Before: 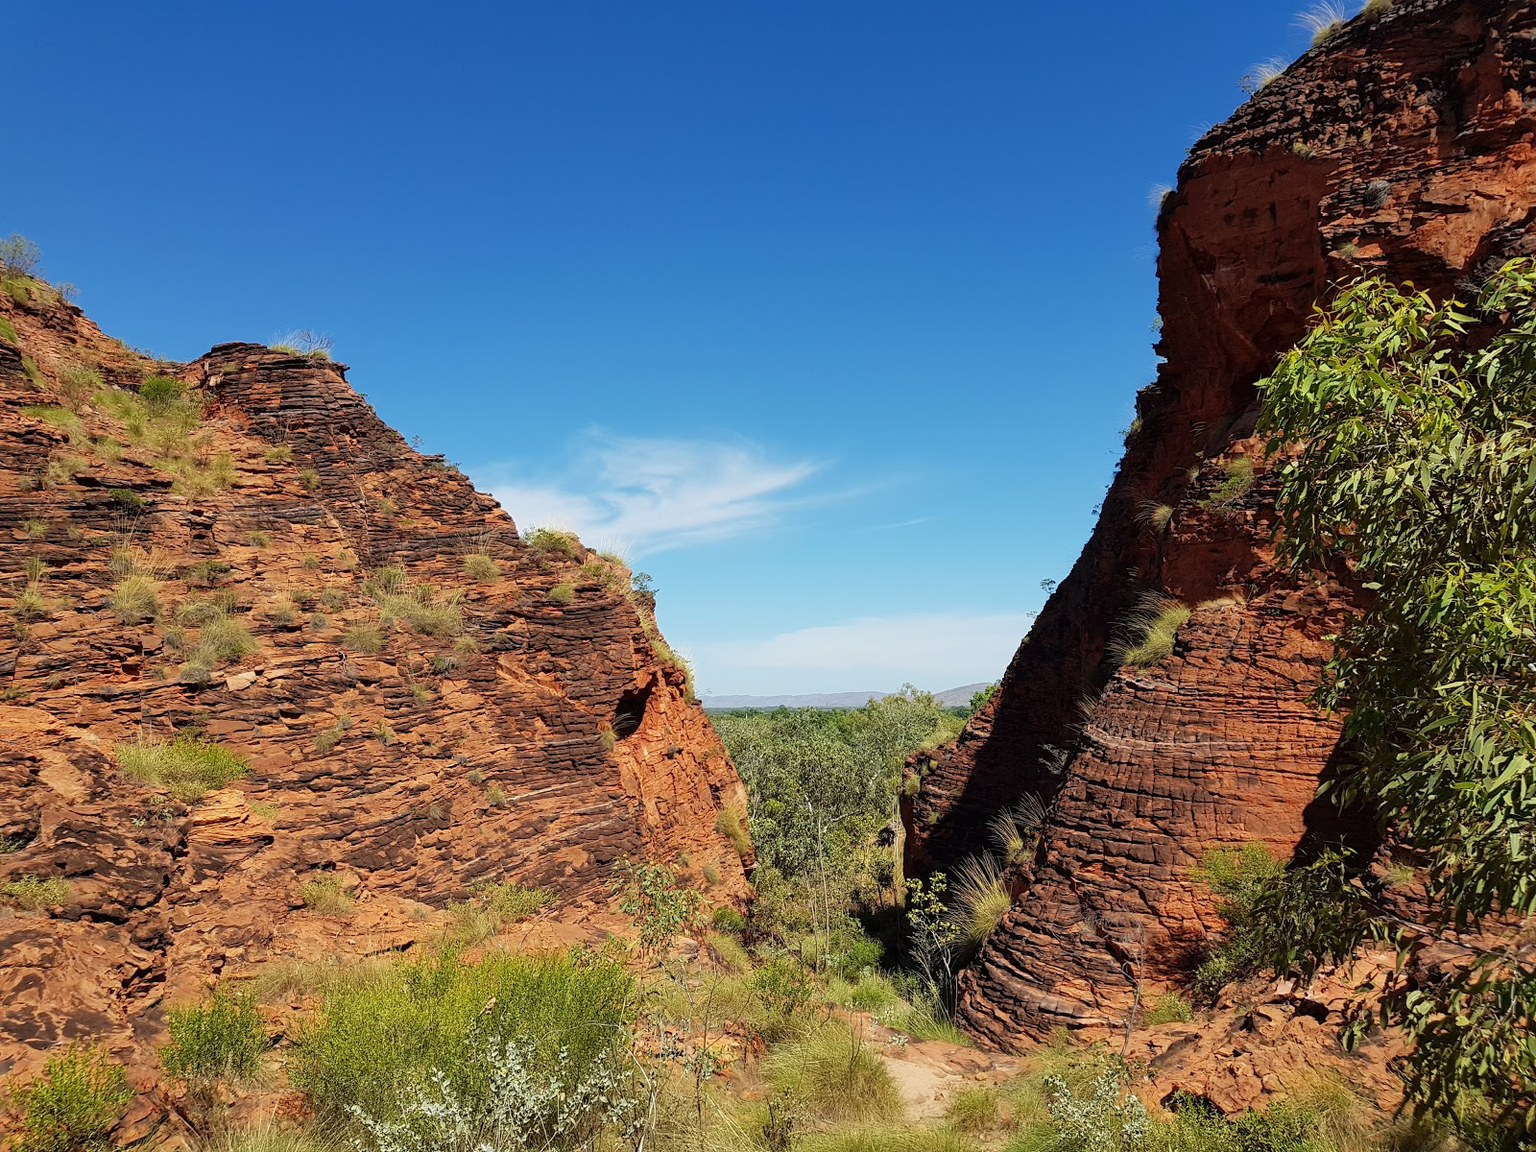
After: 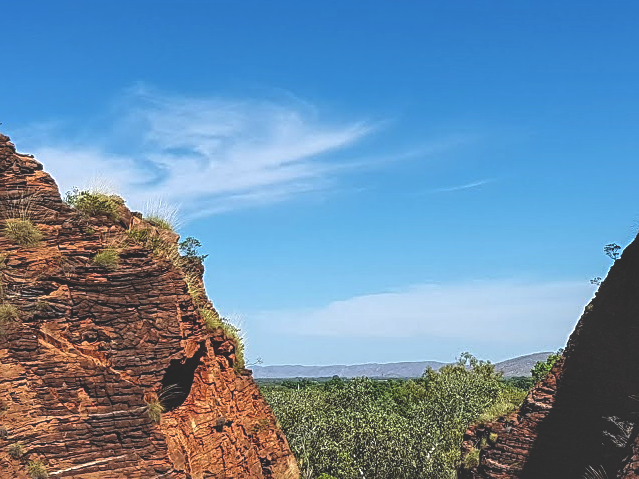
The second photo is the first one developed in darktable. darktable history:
sharpen: on, module defaults
local contrast: detail 130%
white balance: red 0.976, blue 1.04
crop: left 30%, top 30%, right 30%, bottom 30%
rgb curve: curves: ch0 [(0, 0.186) (0.314, 0.284) (0.775, 0.708) (1, 1)], compensate middle gray true, preserve colors none
